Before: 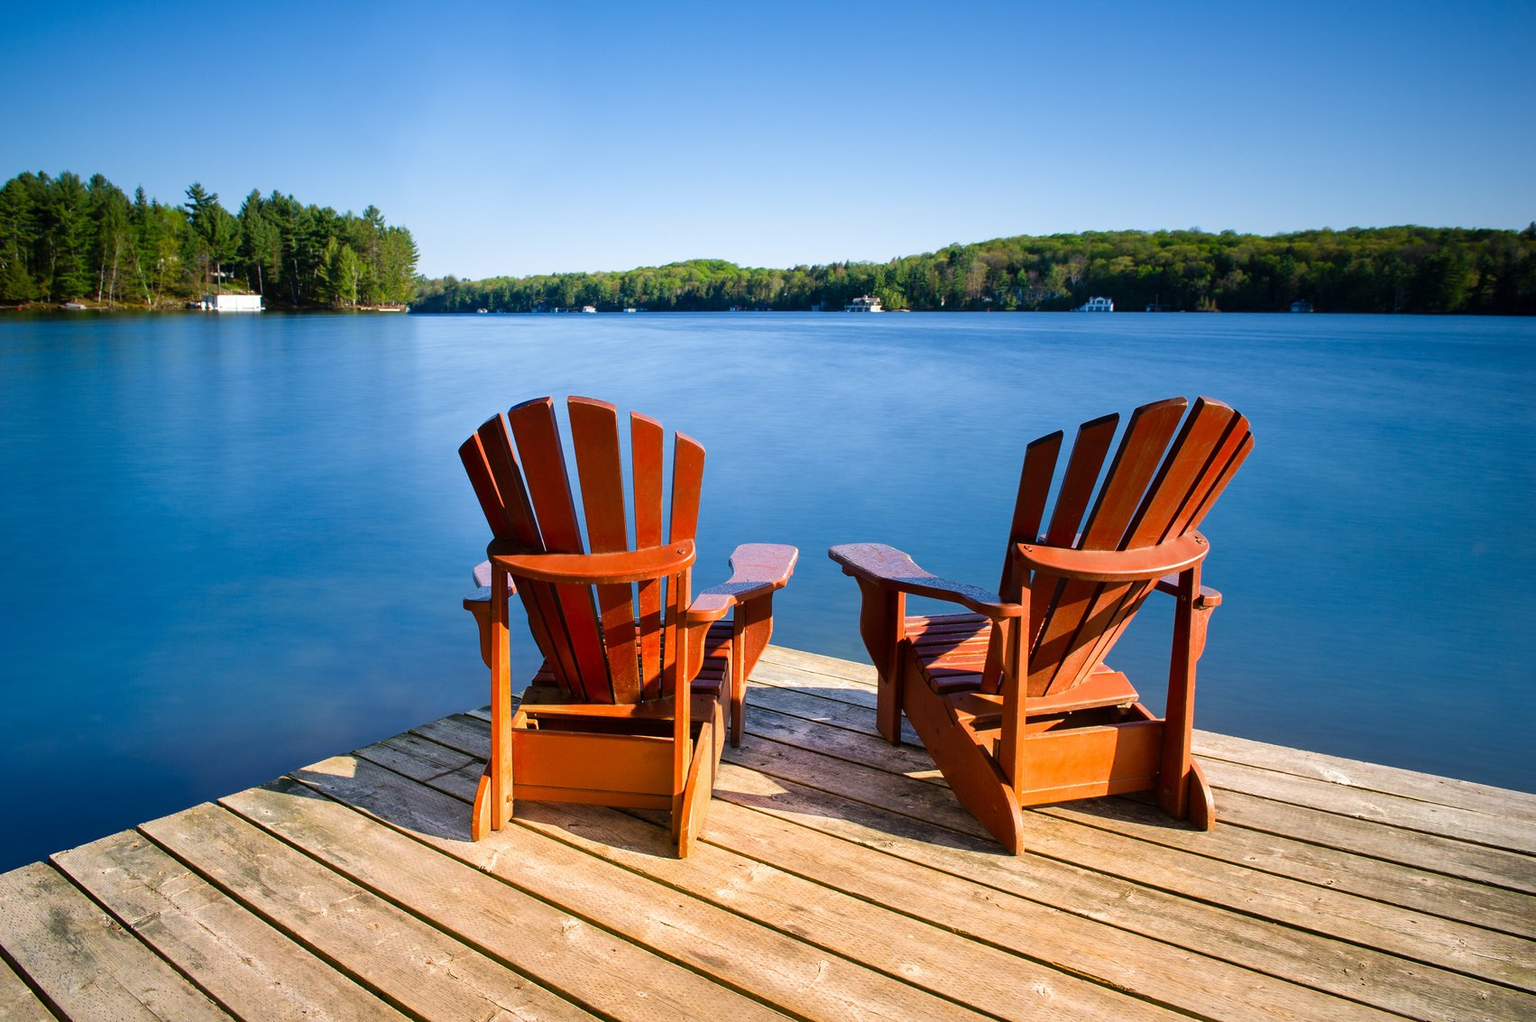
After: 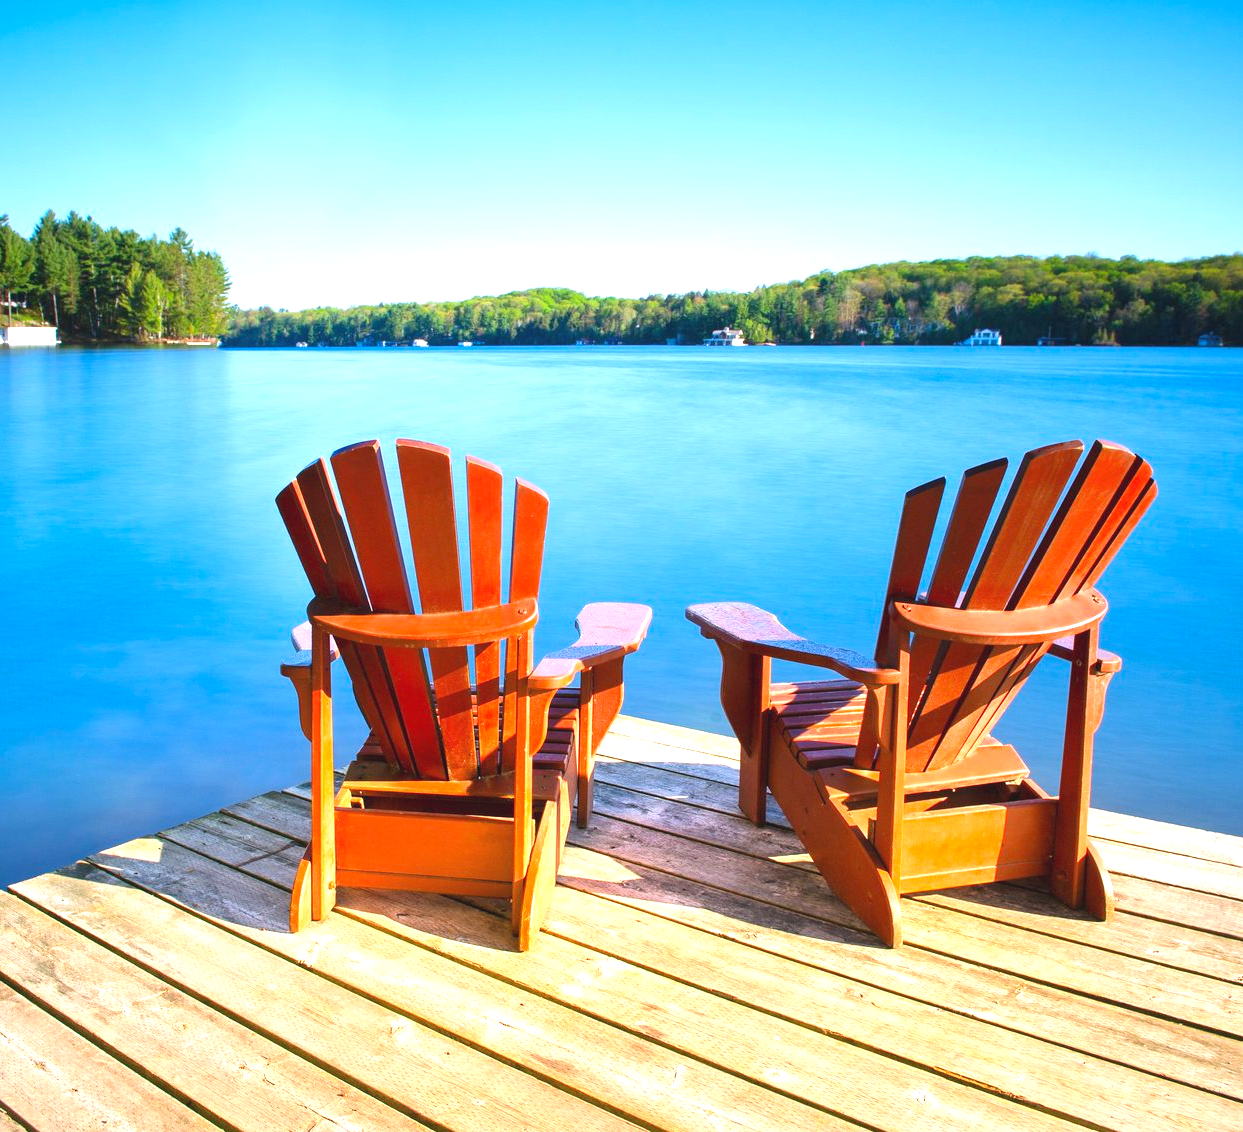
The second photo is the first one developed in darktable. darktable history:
contrast brightness saturation: contrast -0.096, brightness 0.045, saturation 0.077
color correction: highlights a* -0.15, highlights b* -5.16, shadows a* -0.149, shadows b* -0.087
exposure: black level correction 0, exposure 1.195 EV, compensate exposure bias true, compensate highlight preservation false
crop: left 13.702%, right 13.274%
